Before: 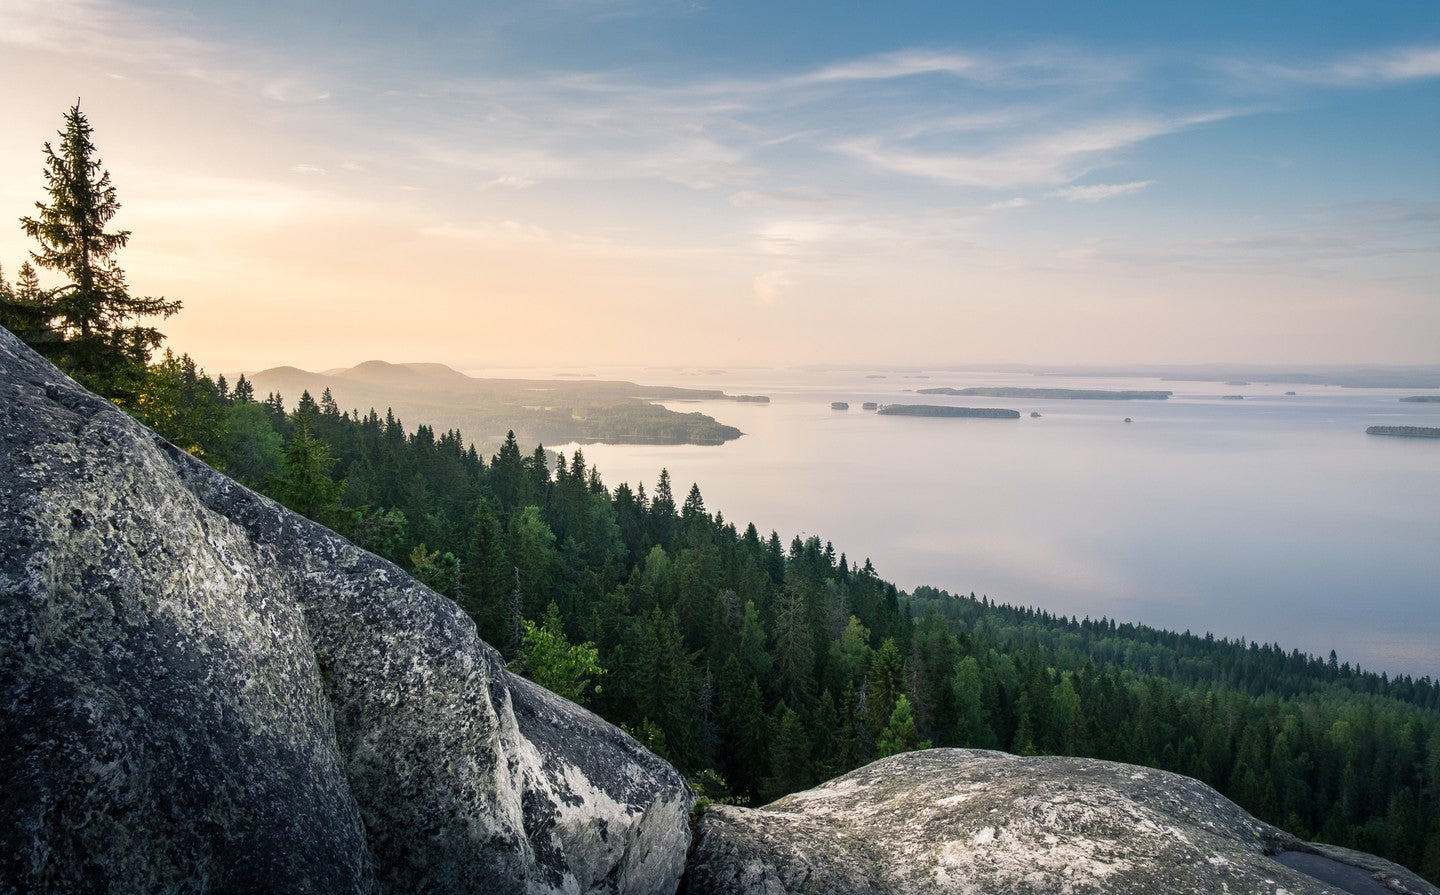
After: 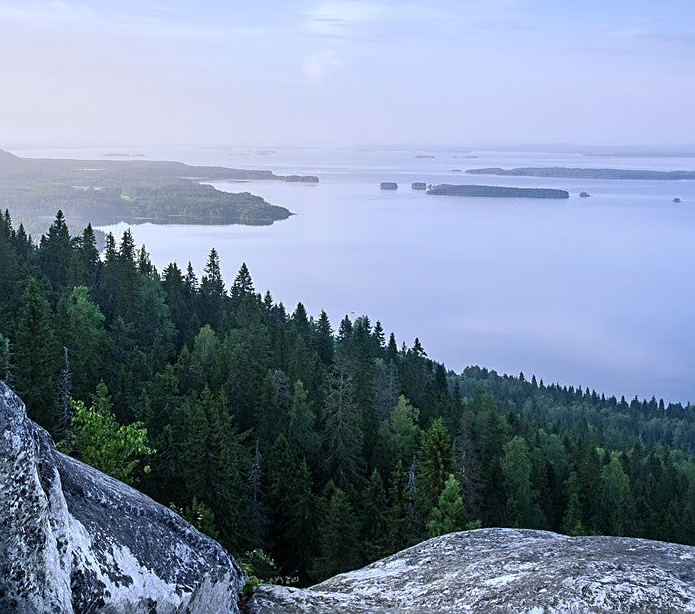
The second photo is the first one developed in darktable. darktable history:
crop: left 31.379%, top 24.658%, right 20.326%, bottom 6.628%
white balance: red 0.871, blue 1.249
sharpen: on, module defaults
